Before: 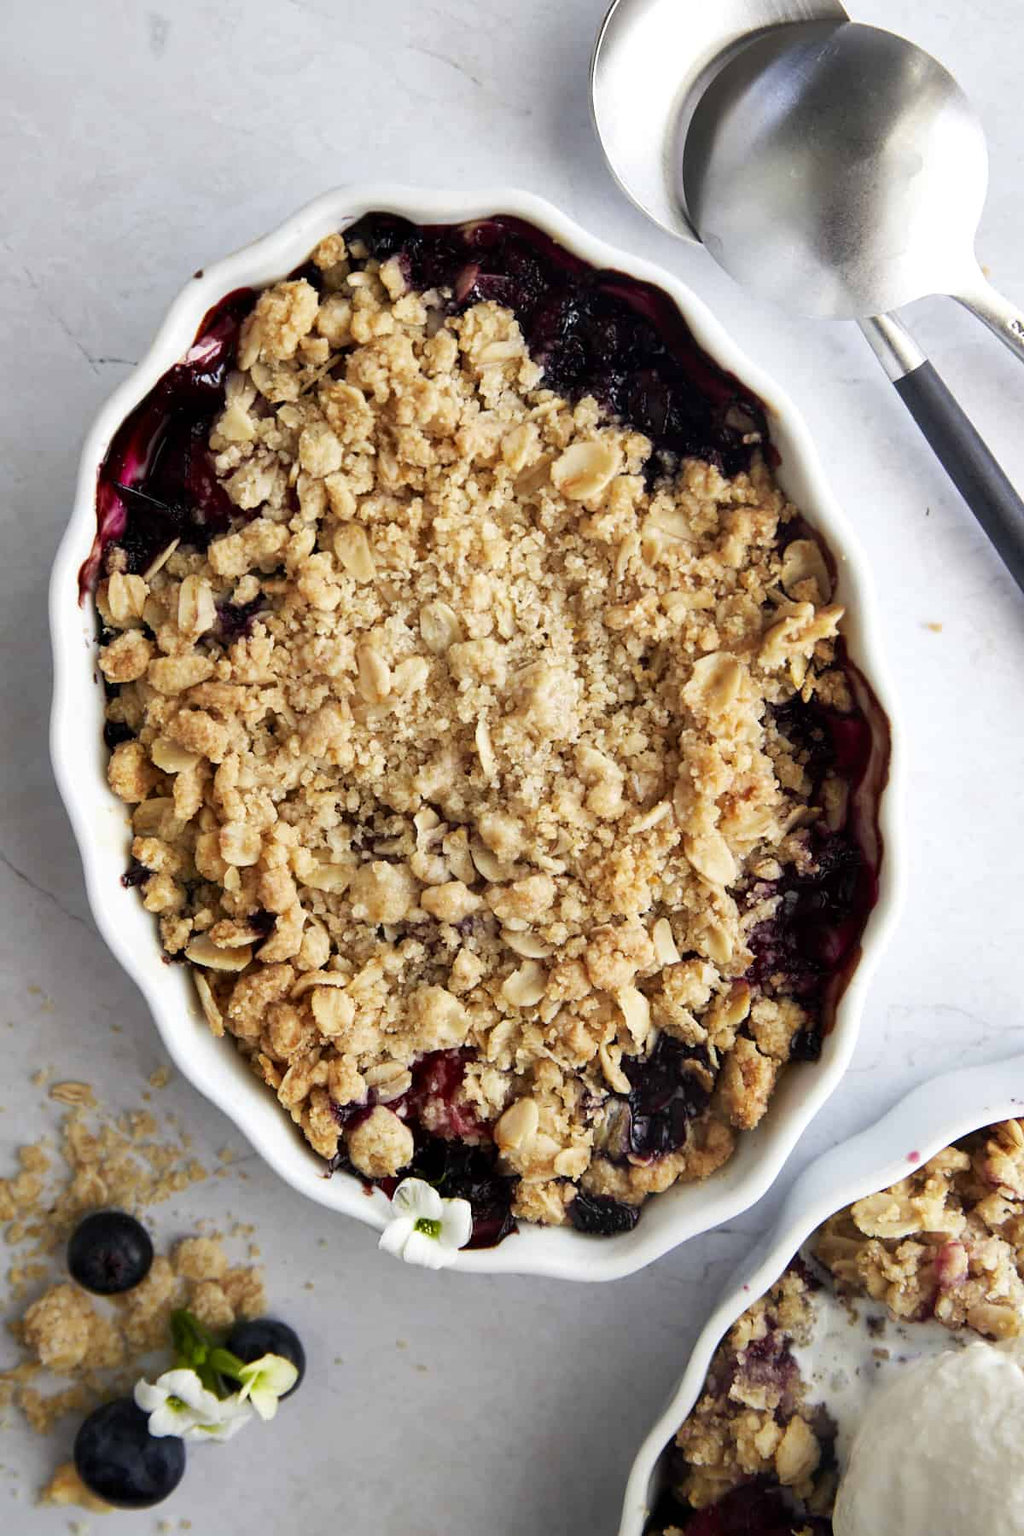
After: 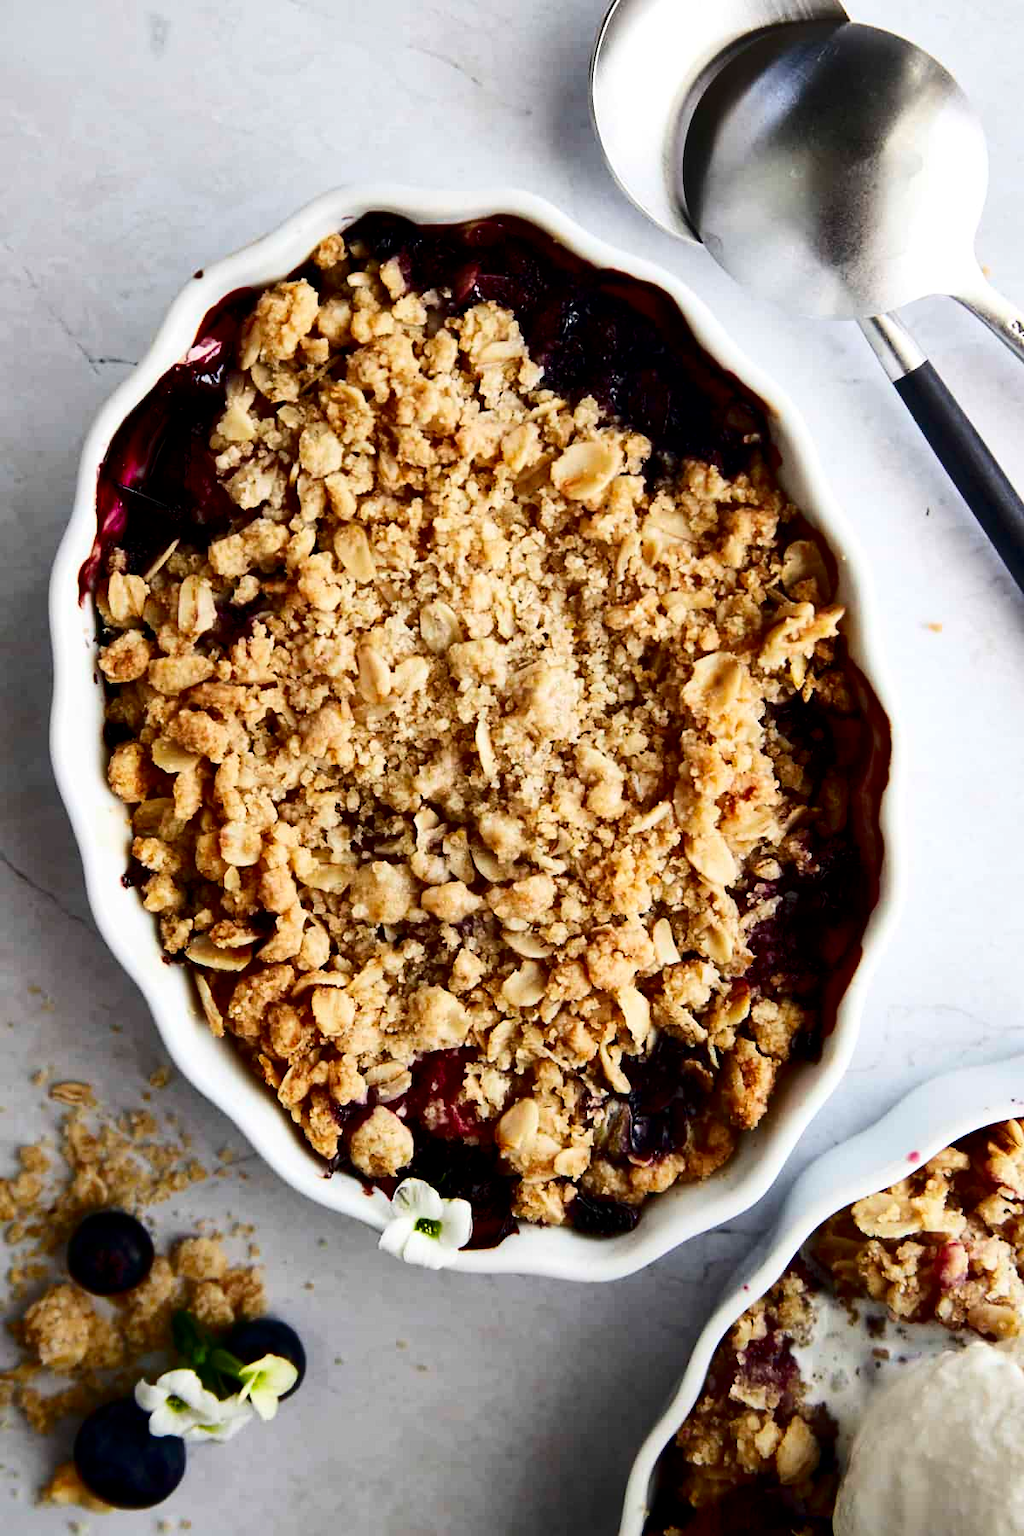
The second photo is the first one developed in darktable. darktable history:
contrast brightness saturation: contrast 0.24, brightness -0.228, saturation 0.148
